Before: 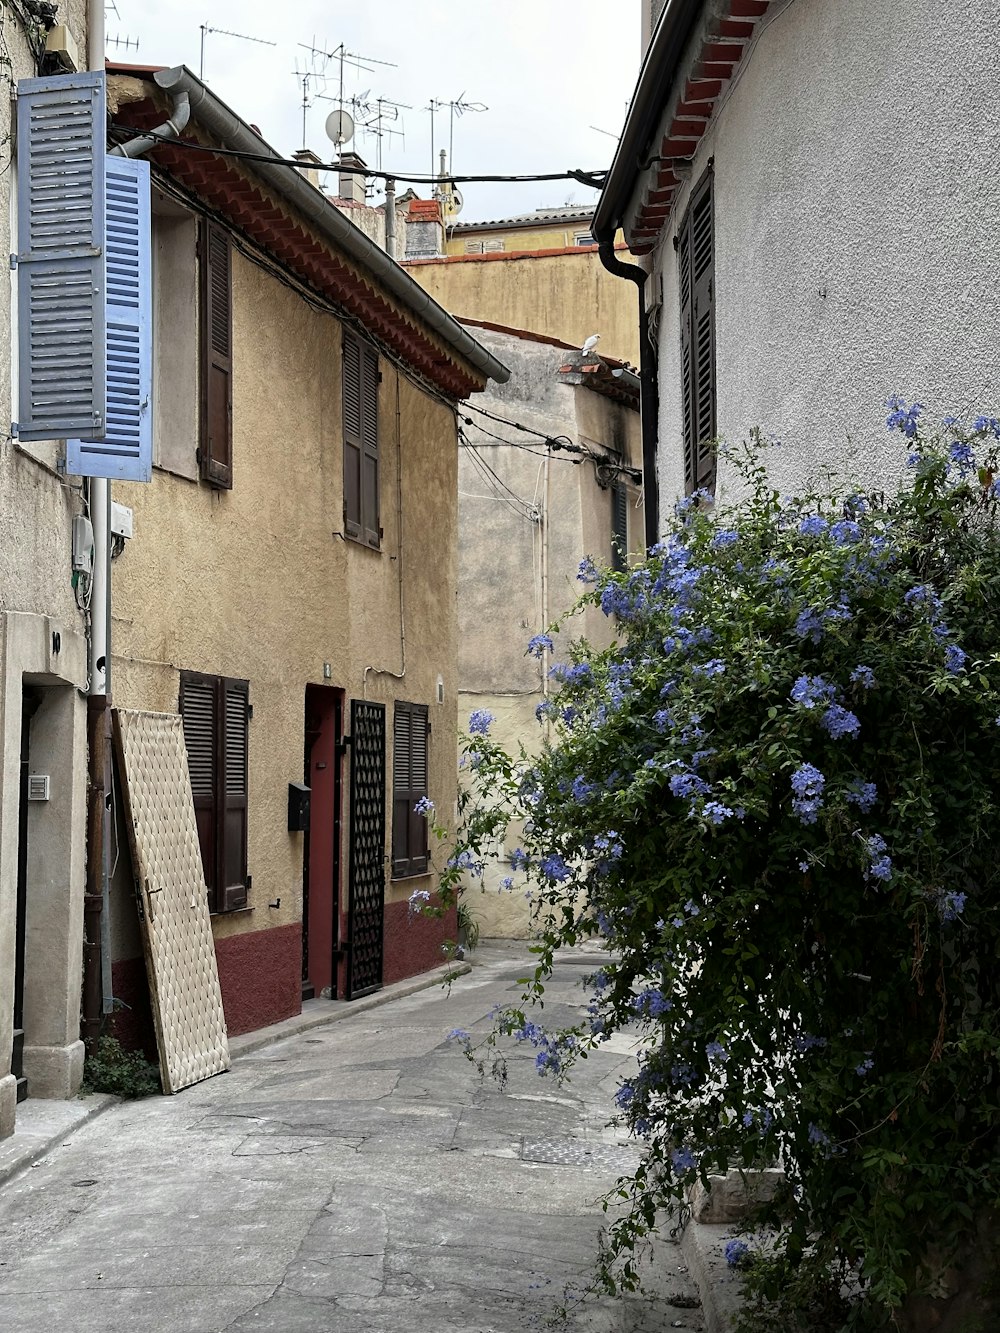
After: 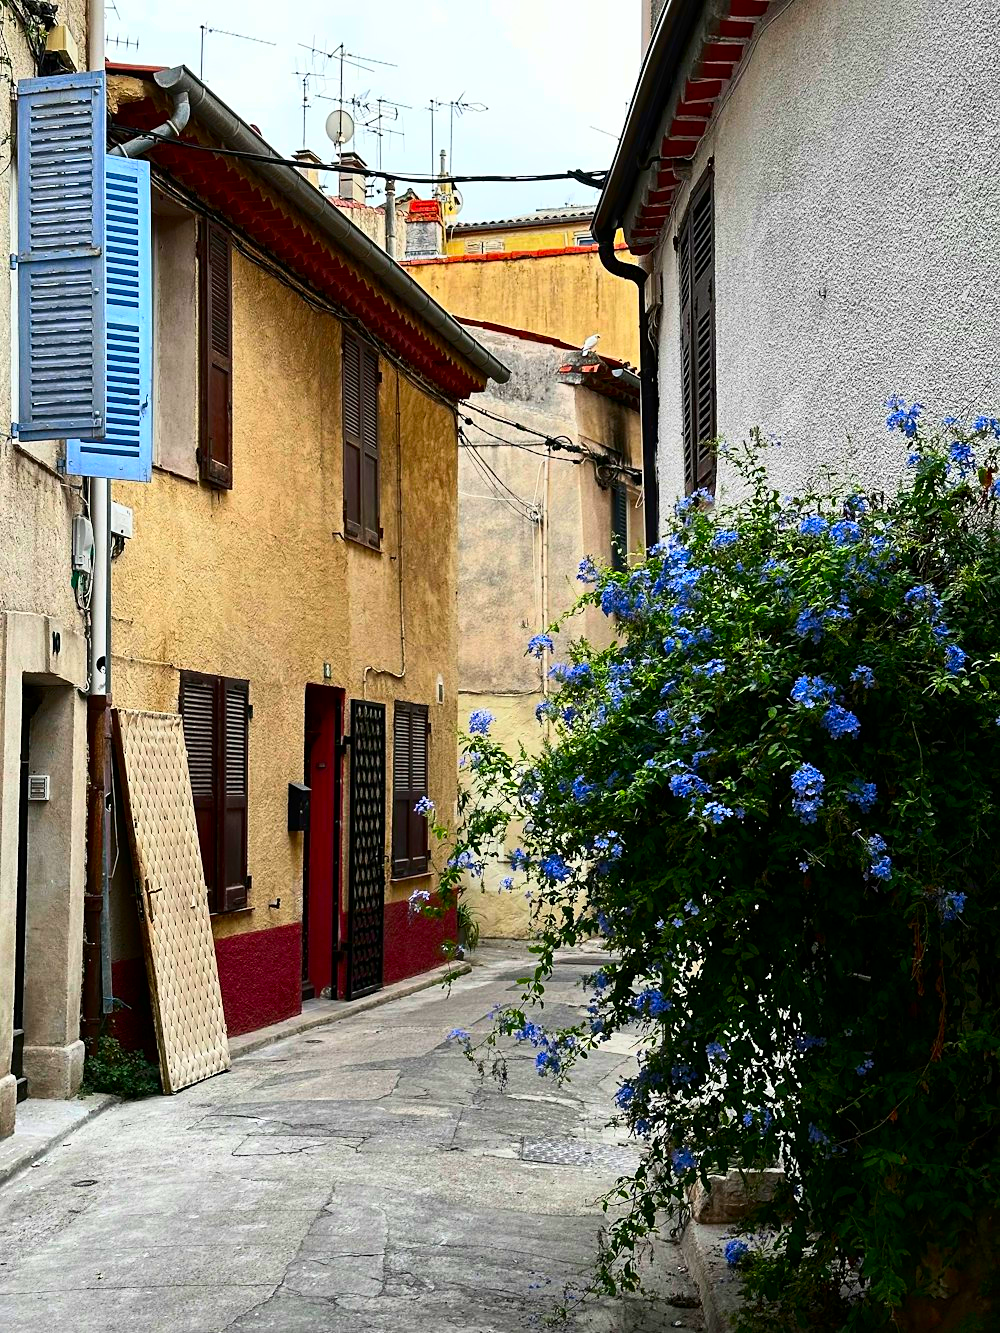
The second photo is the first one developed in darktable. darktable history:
sharpen: amount 0.205
contrast brightness saturation: contrast 0.263, brightness 0.019, saturation 0.853
